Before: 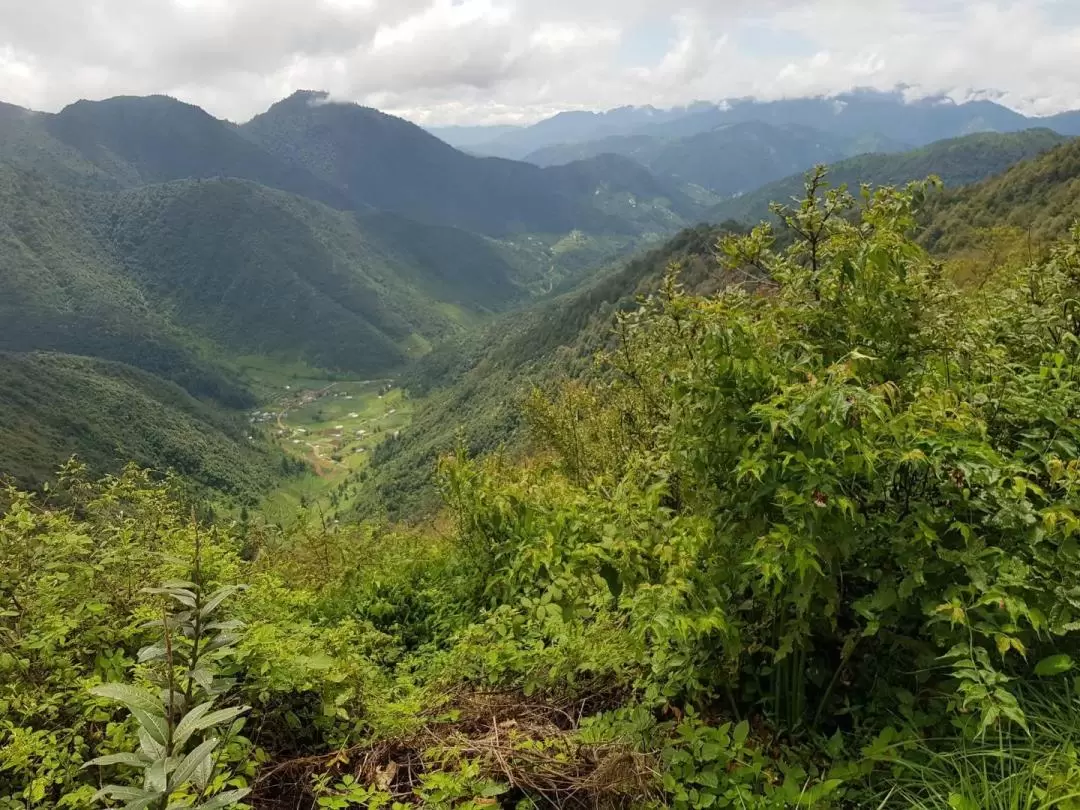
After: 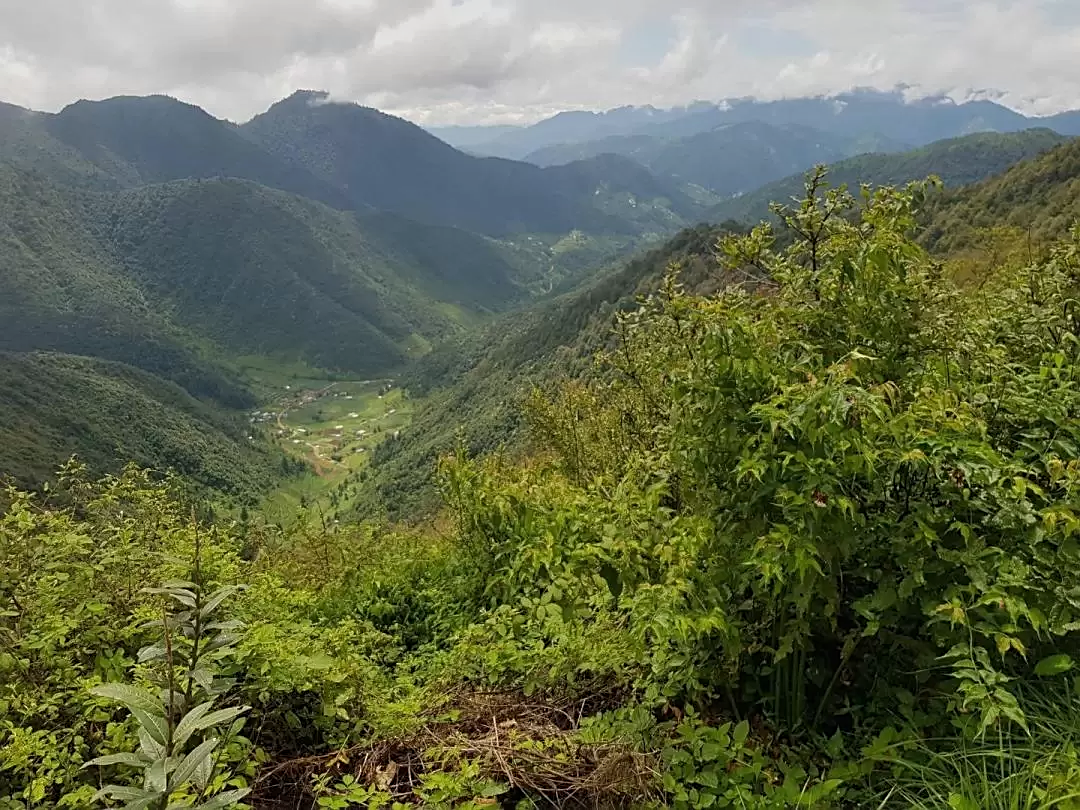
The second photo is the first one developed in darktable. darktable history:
sharpen: on, module defaults
white balance: red 1, blue 1
exposure: exposure -0.151 EV, compensate highlight preservation false
tone equalizer: -8 EV -0.002 EV, -7 EV 0.005 EV, -6 EV -0.009 EV, -5 EV 0.011 EV, -4 EV -0.012 EV, -3 EV 0.007 EV, -2 EV -0.062 EV, -1 EV -0.293 EV, +0 EV -0.582 EV, smoothing diameter 2%, edges refinement/feathering 20, mask exposure compensation -1.57 EV, filter diffusion 5
